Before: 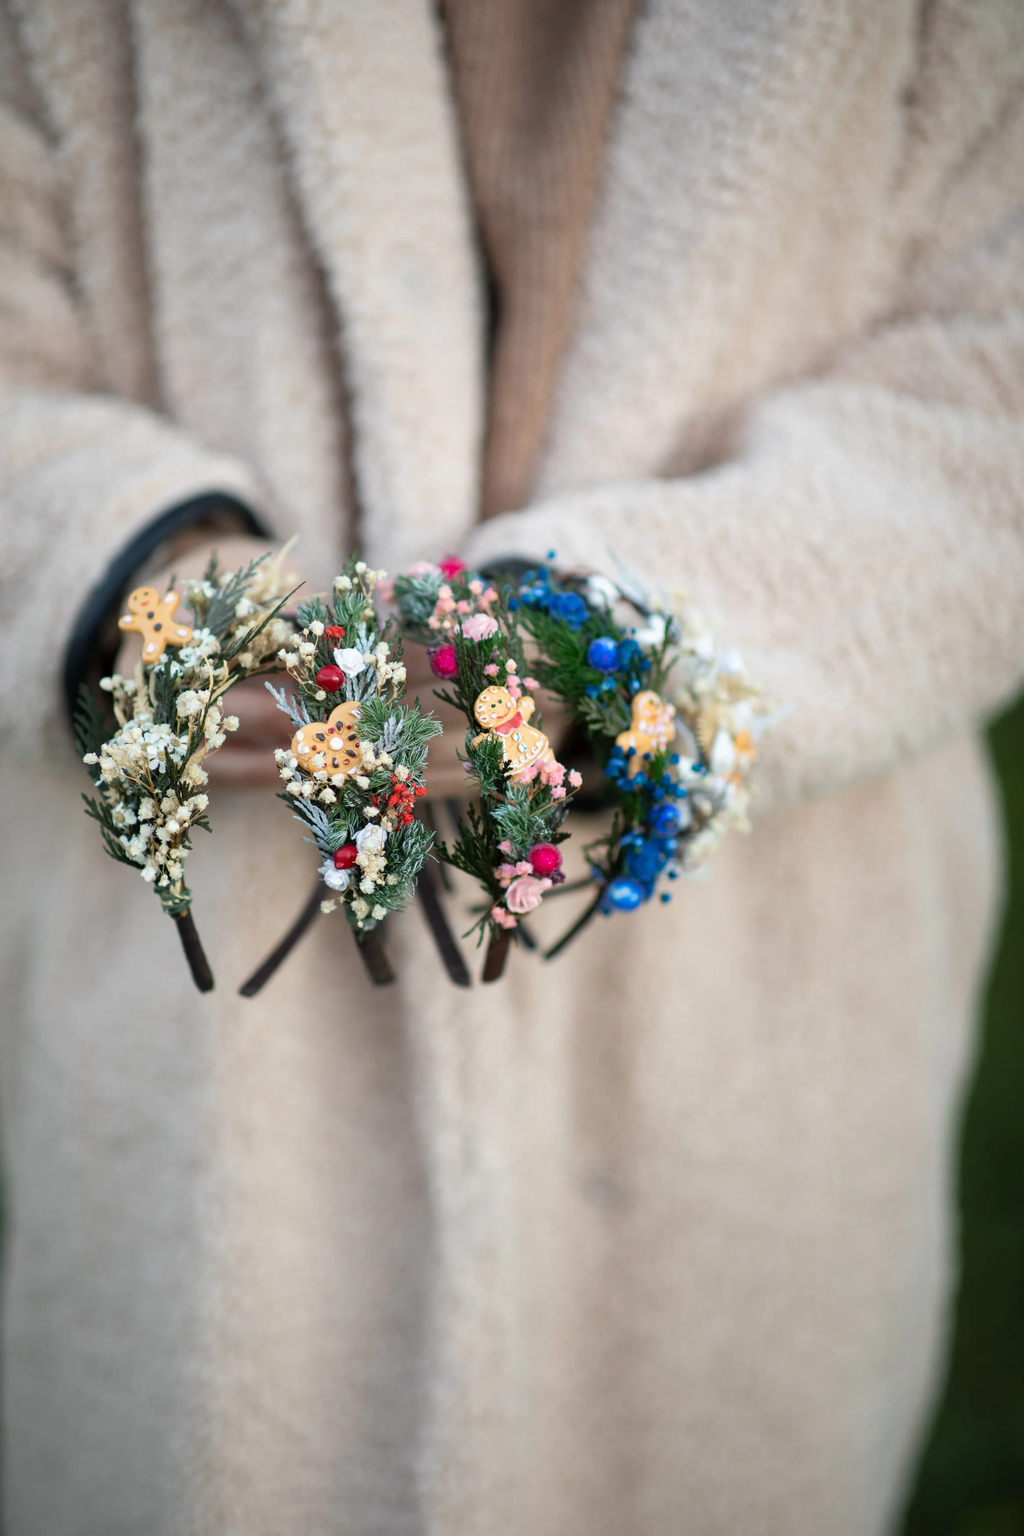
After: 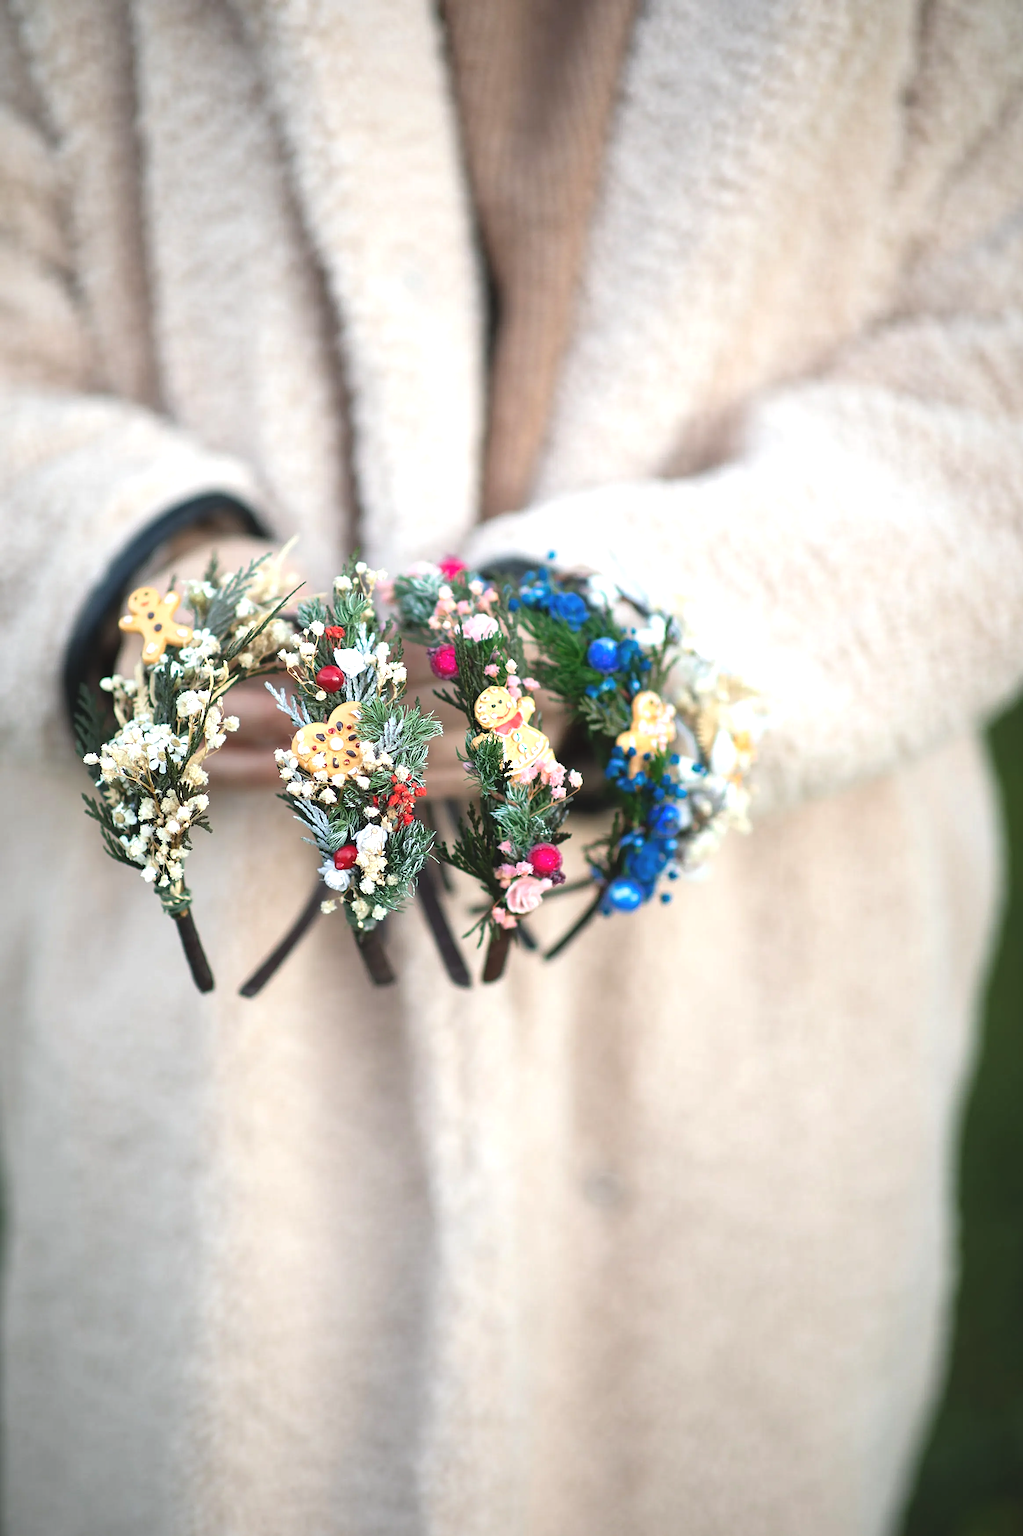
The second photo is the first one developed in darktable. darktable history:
exposure: black level correction -0.005, exposure 0.616 EV, compensate highlight preservation false
sharpen: on, module defaults
